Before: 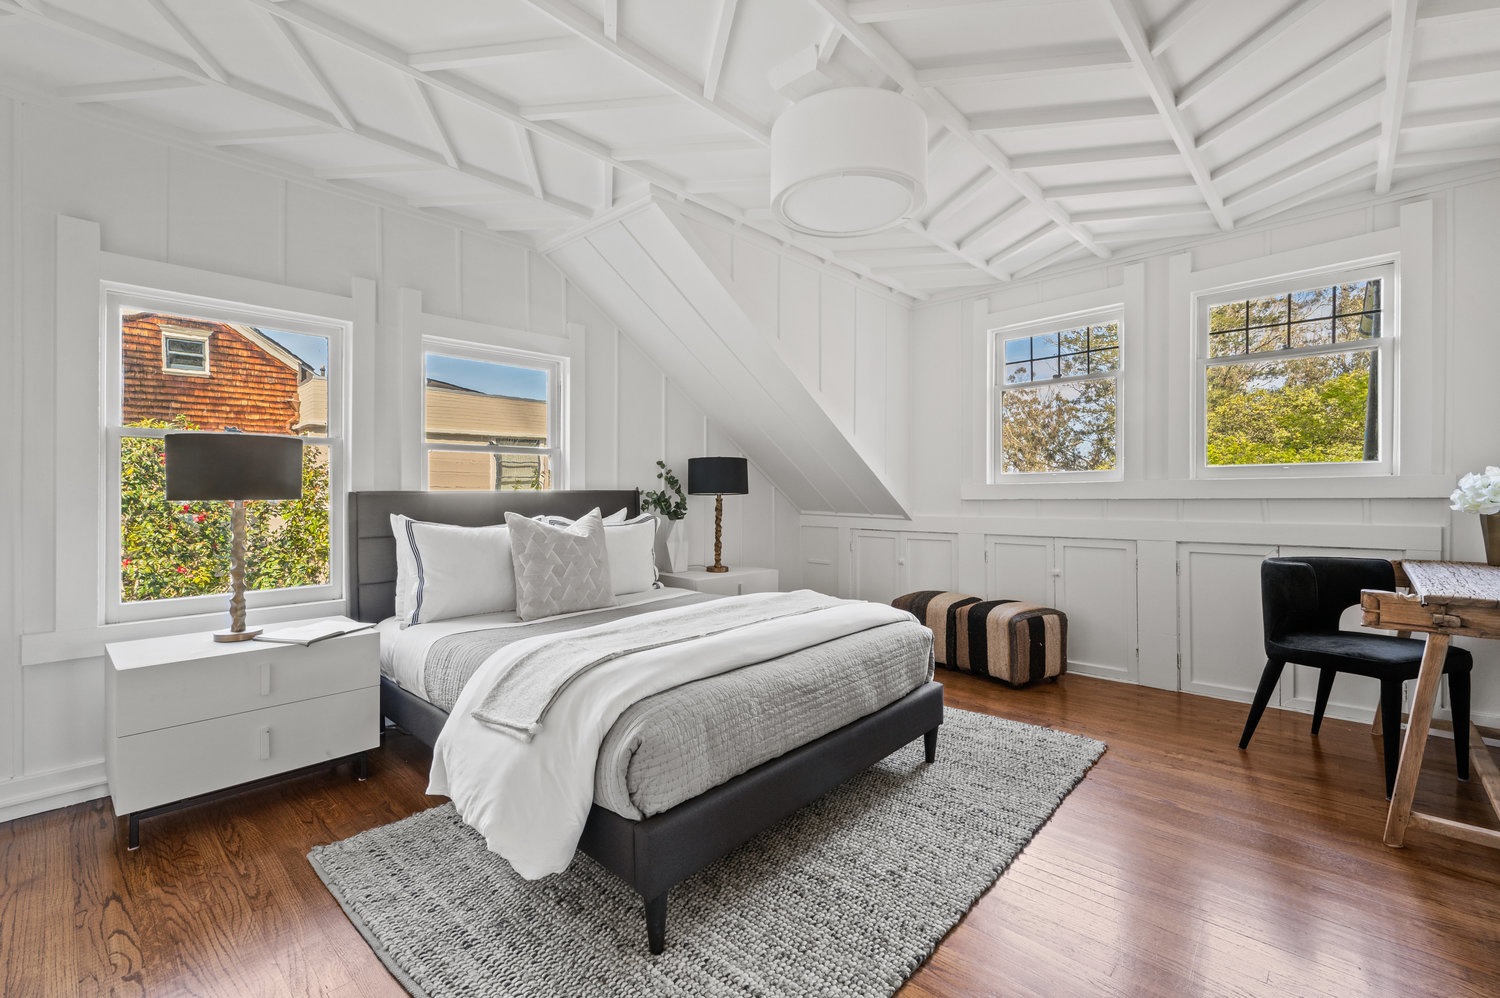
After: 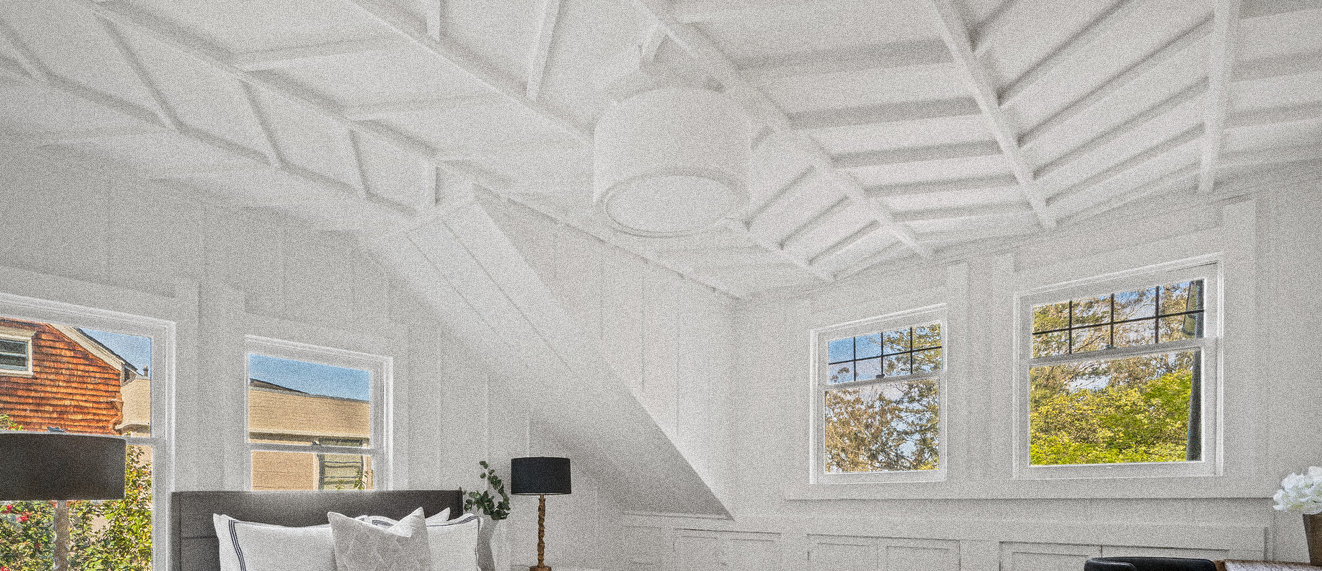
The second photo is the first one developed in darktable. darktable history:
vignetting: fall-off radius 93.87%
crop and rotate: left 11.812%, bottom 42.776%
grain: coarseness 14.49 ISO, strength 48.04%, mid-tones bias 35%
